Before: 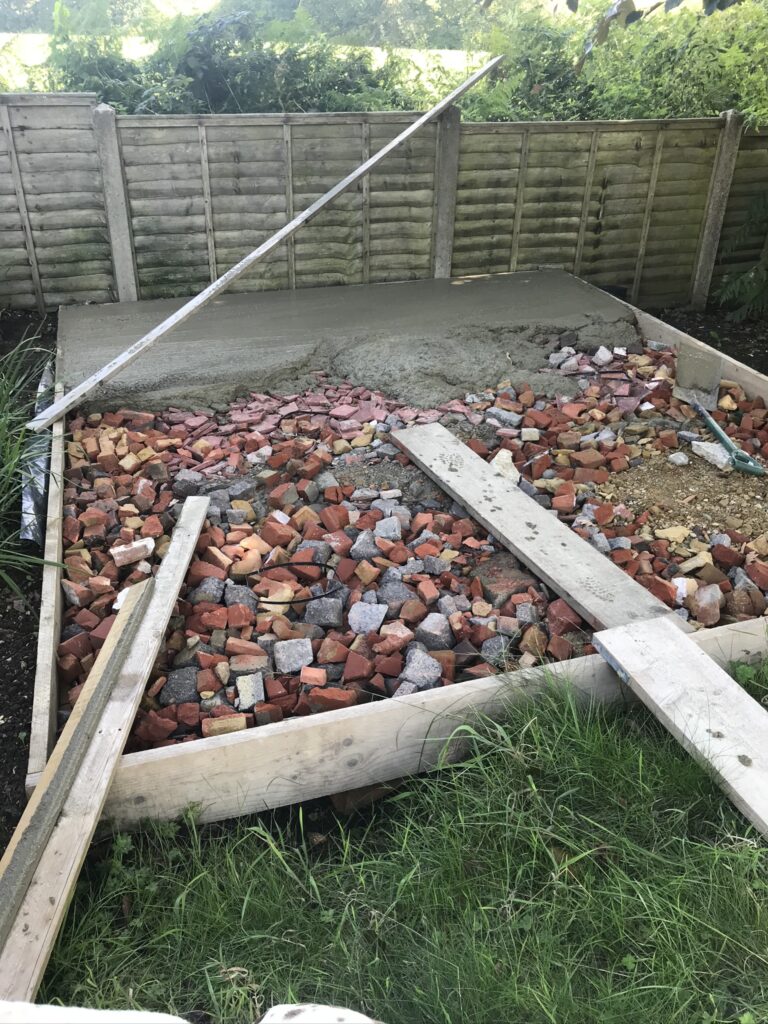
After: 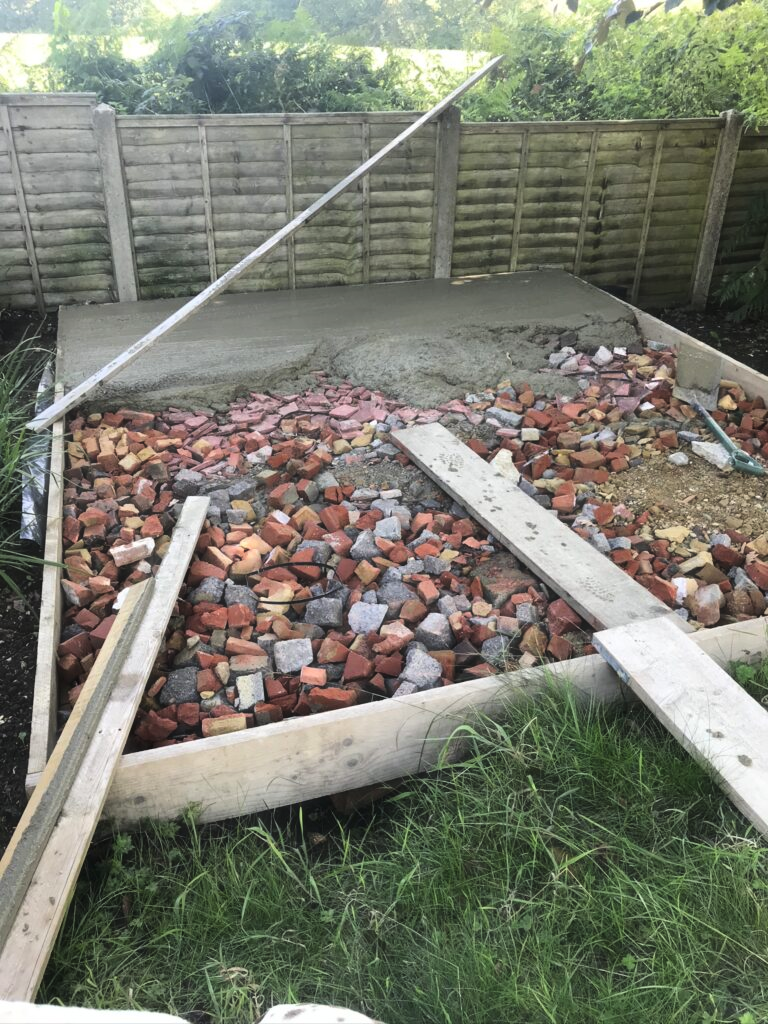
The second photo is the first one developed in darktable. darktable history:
haze removal: strength -0.09, adaptive false
tone curve: curves: ch0 [(0, 0) (0.08, 0.056) (0.4, 0.4) (0.6, 0.612) (0.92, 0.924) (1, 1)], color space Lab, linked channels, preserve colors none
contrast brightness saturation: contrast 0.04, saturation 0.16
